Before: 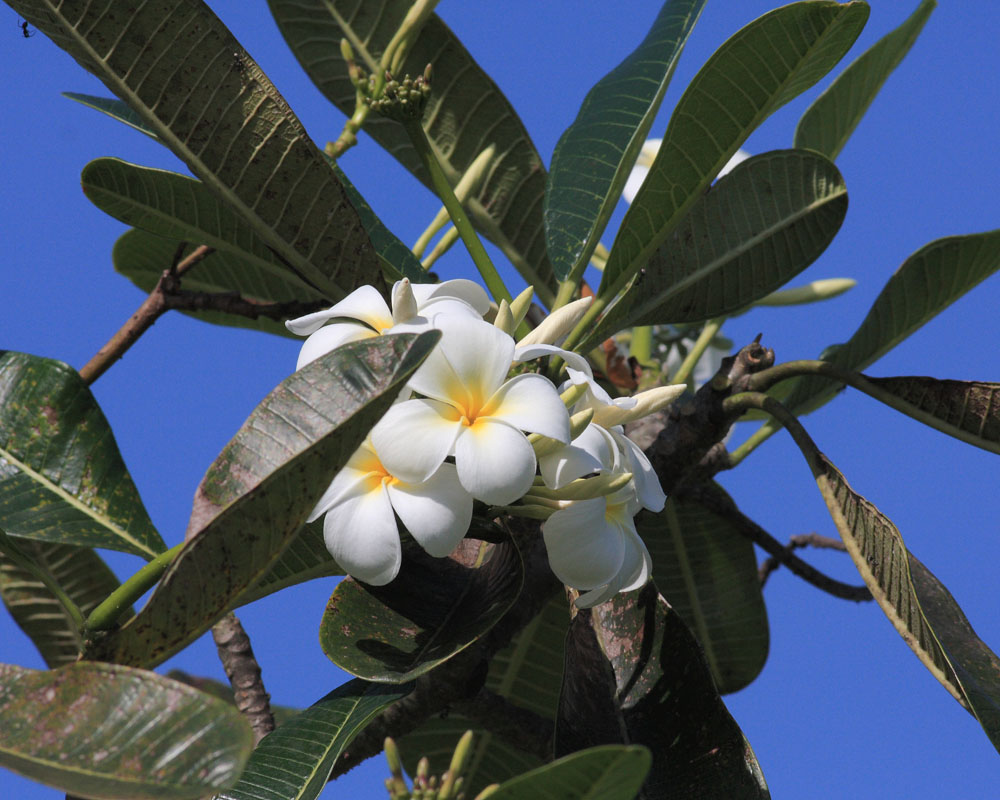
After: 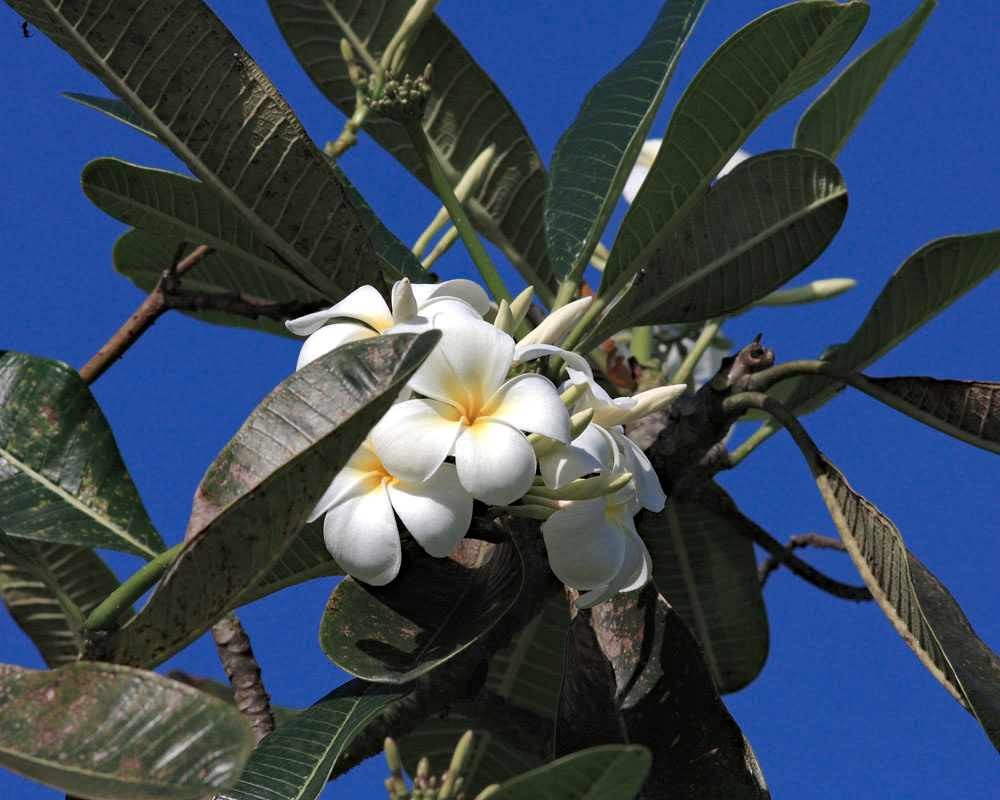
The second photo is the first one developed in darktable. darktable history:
haze removal: strength 0.3, distance 0.25, compatibility mode true, adaptive false
color zones: curves: ch0 [(0, 0.5) (0.125, 0.4) (0.25, 0.5) (0.375, 0.4) (0.5, 0.4) (0.625, 0.35) (0.75, 0.35) (0.875, 0.5)]; ch1 [(0, 0.35) (0.125, 0.45) (0.25, 0.35) (0.375, 0.35) (0.5, 0.35) (0.625, 0.35) (0.75, 0.45) (0.875, 0.35)]; ch2 [(0, 0.6) (0.125, 0.5) (0.25, 0.5) (0.375, 0.6) (0.5, 0.6) (0.625, 0.5) (0.75, 0.5) (0.875, 0.5)]
levels: levels [0, 0.492, 0.984]
